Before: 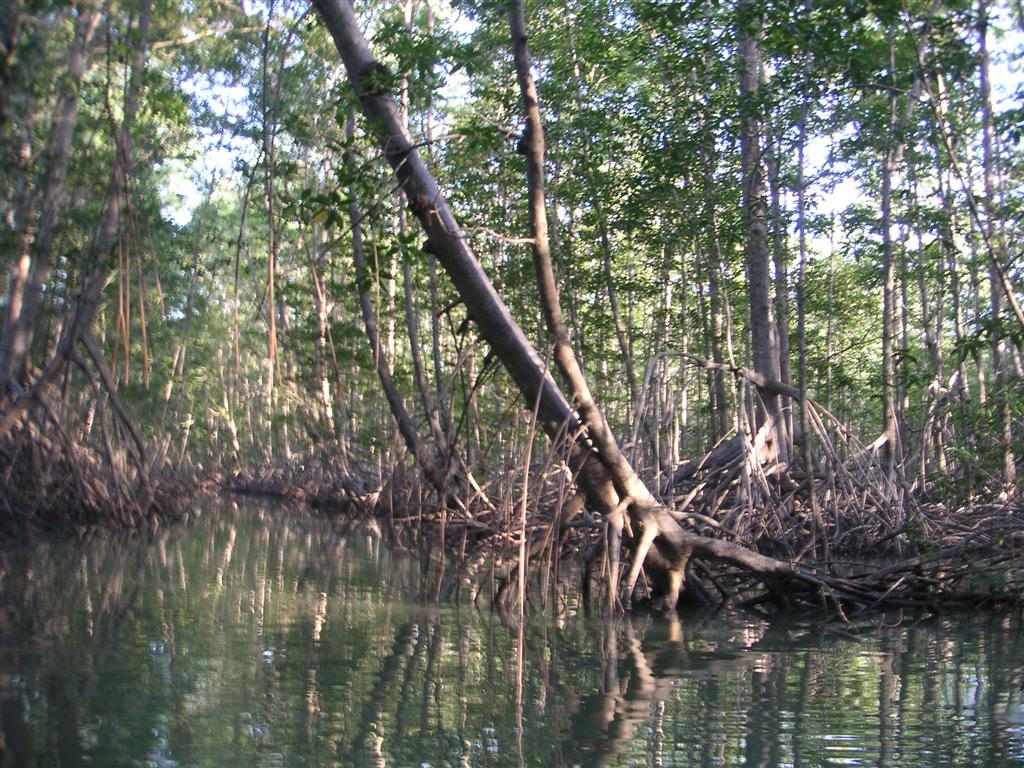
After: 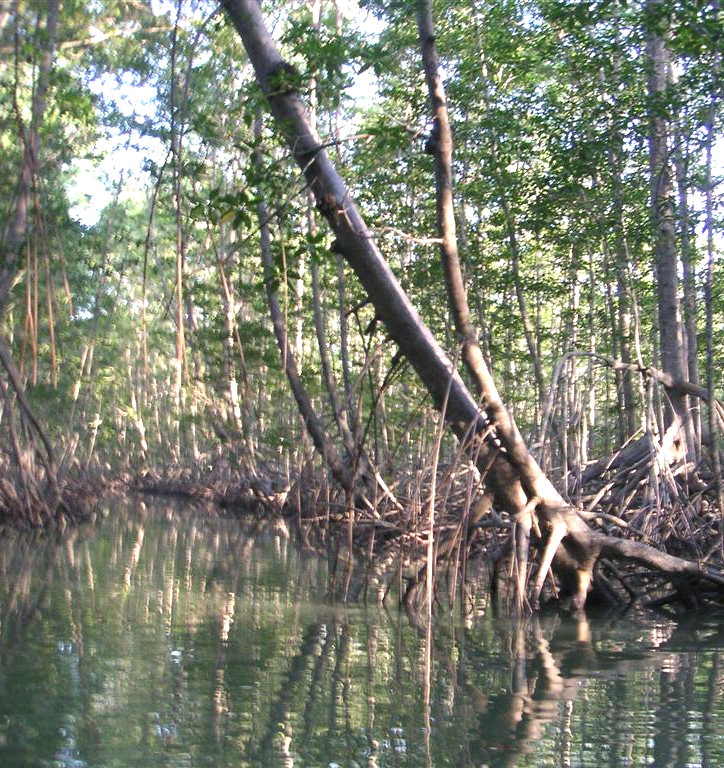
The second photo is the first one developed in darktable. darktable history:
crop and rotate: left 9.061%, right 20.142%
exposure: black level correction 0, exposure 0.5 EV, compensate exposure bias true, compensate highlight preservation false
